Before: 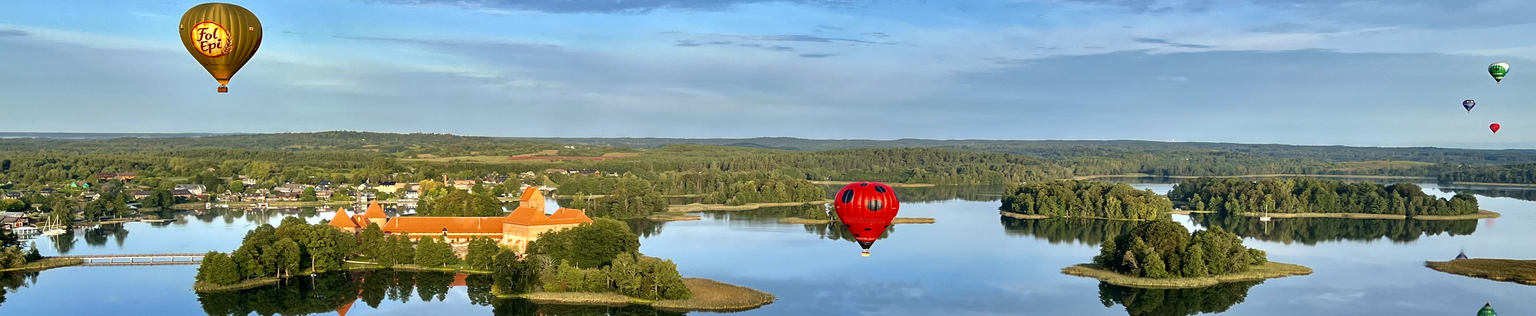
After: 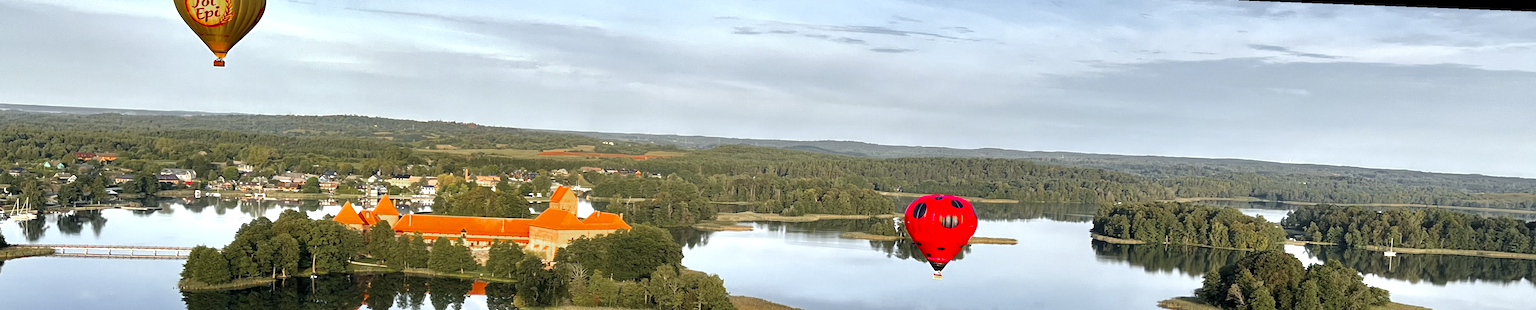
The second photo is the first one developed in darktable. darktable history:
exposure: exposure 0.6 EV, compensate highlight preservation false
color zones: curves: ch0 [(0, 0.48) (0.209, 0.398) (0.305, 0.332) (0.429, 0.493) (0.571, 0.5) (0.714, 0.5) (0.857, 0.5) (1, 0.48)]; ch1 [(0, 0.736) (0.143, 0.625) (0.225, 0.371) (0.429, 0.256) (0.571, 0.241) (0.714, 0.213) (0.857, 0.48) (1, 0.736)]; ch2 [(0, 0.448) (0.143, 0.498) (0.286, 0.5) (0.429, 0.5) (0.571, 0.5) (0.714, 0.5) (0.857, 0.5) (1, 0.448)]
crop and rotate: left 2.425%, top 11.305%, right 9.6%, bottom 15.08%
rotate and perspective: rotation 2.17°, automatic cropping off
